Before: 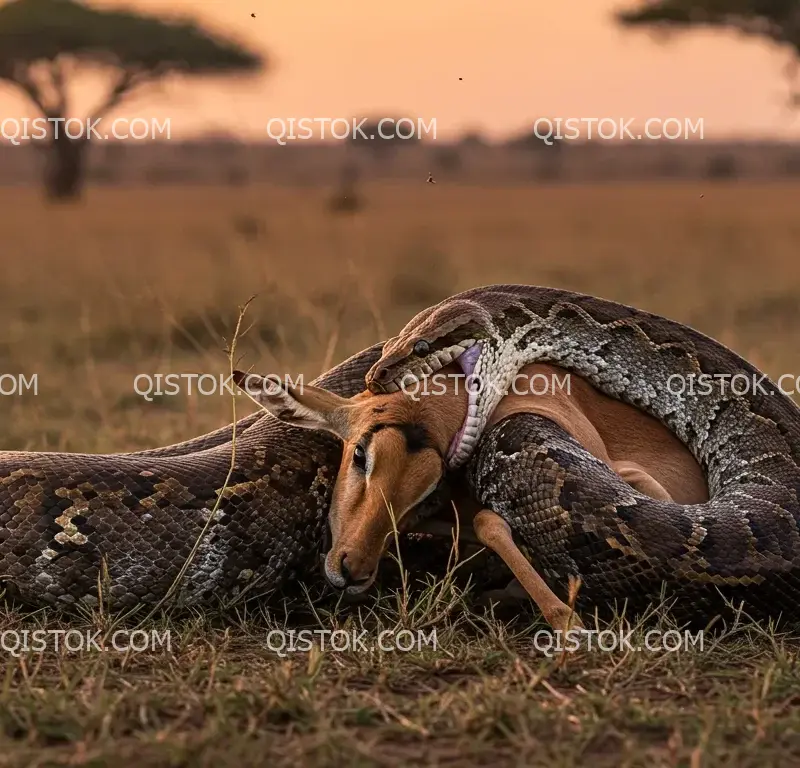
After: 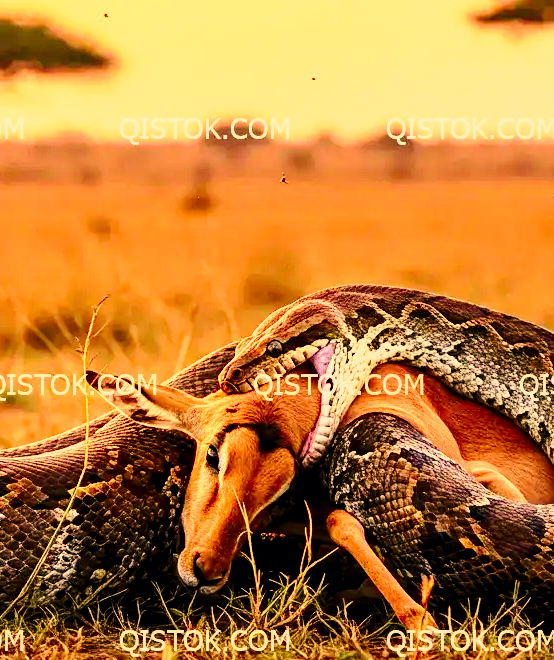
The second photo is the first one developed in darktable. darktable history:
base curve: curves: ch0 [(0, 0) (0.028, 0.03) (0.121, 0.232) (0.46, 0.748) (0.859, 0.968) (1, 1)], preserve colors none
tone curve: curves: ch0 [(0, 0) (0.051, 0.047) (0.102, 0.099) (0.258, 0.29) (0.442, 0.527) (0.695, 0.804) (0.88, 0.952) (1, 1)]; ch1 [(0, 0) (0.339, 0.298) (0.402, 0.363) (0.444, 0.415) (0.485, 0.469) (0.494, 0.493) (0.504, 0.501) (0.525, 0.534) (0.555, 0.593) (0.594, 0.648) (1, 1)]; ch2 [(0, 0) (0.48, 0.48) (0.504, 0.5) (0.535, 0.557) (0.581, 0.623) (0.649, 0.683) (0.824, 0.815) (1, 1)], color space Lab, independent channels, preserve colors none
exposure: black level correction 0.005, exposure 0.417 EV, compensate highlight preservation false
crop: left 18.479%, right 12.2%, bottom 13.971%
color correction: highlights a* 15, highlights b* 31.55
